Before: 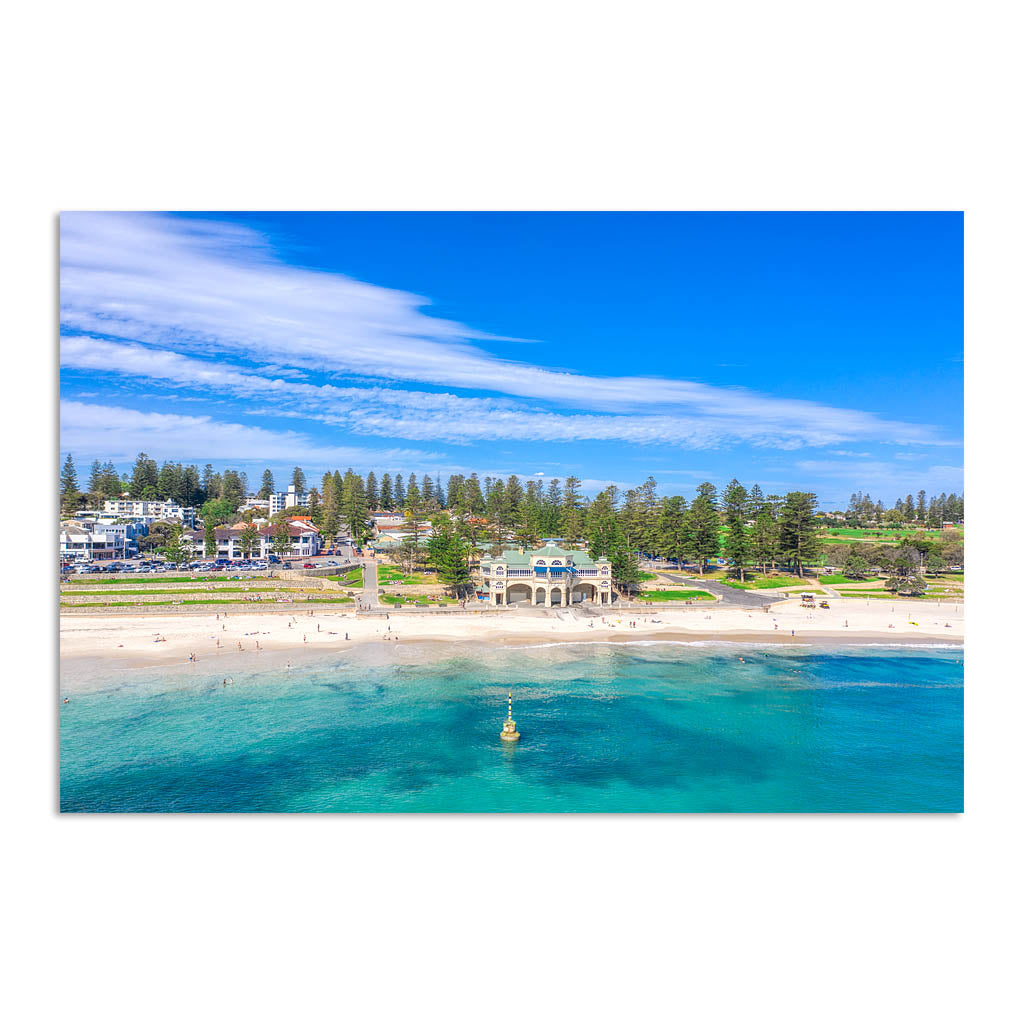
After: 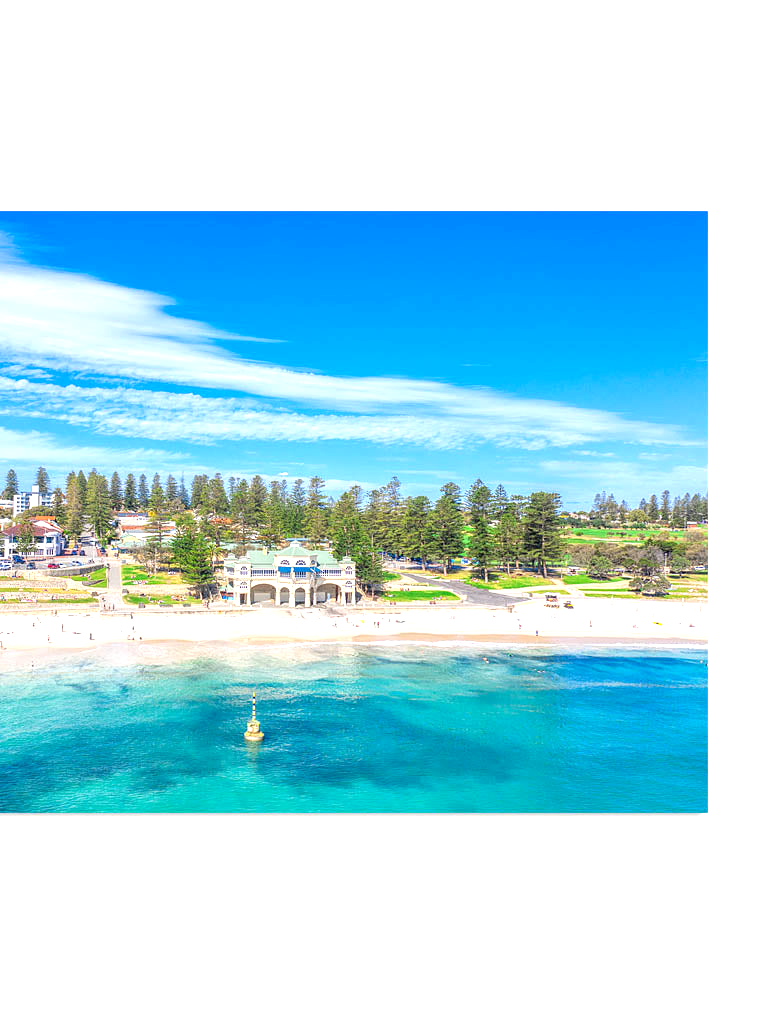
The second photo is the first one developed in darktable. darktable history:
exposure: black level correction 0.001, exposure 0.675 EV, compensate exposure bias true, compensate highlight preservation false
crop and rotate: left 25.06%
